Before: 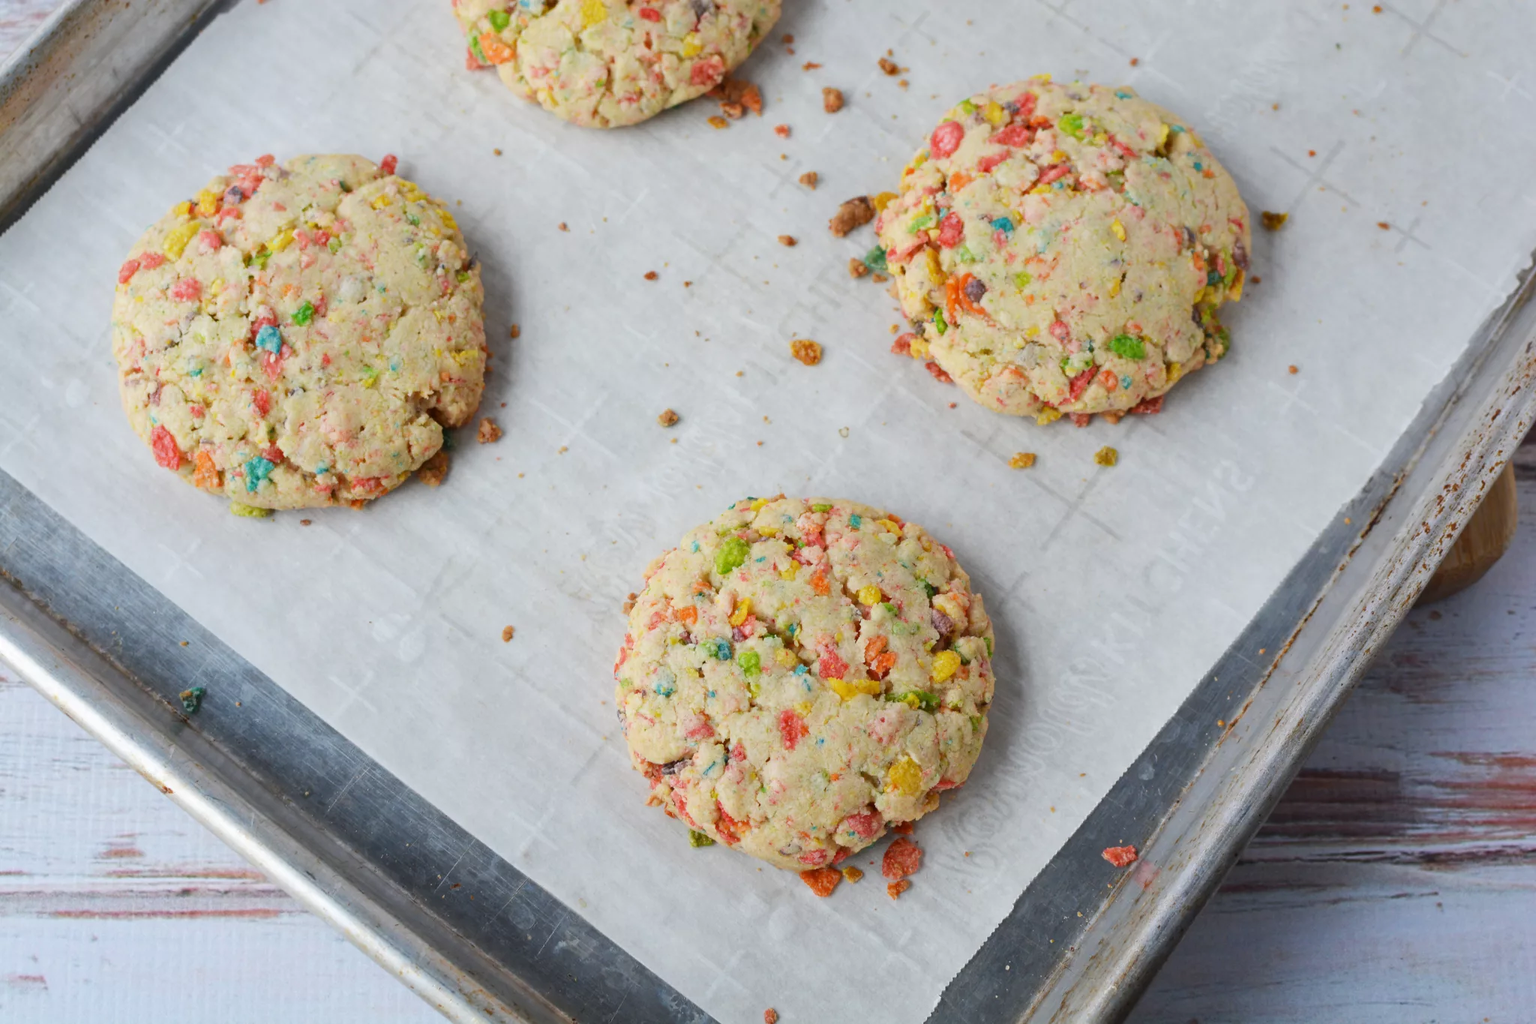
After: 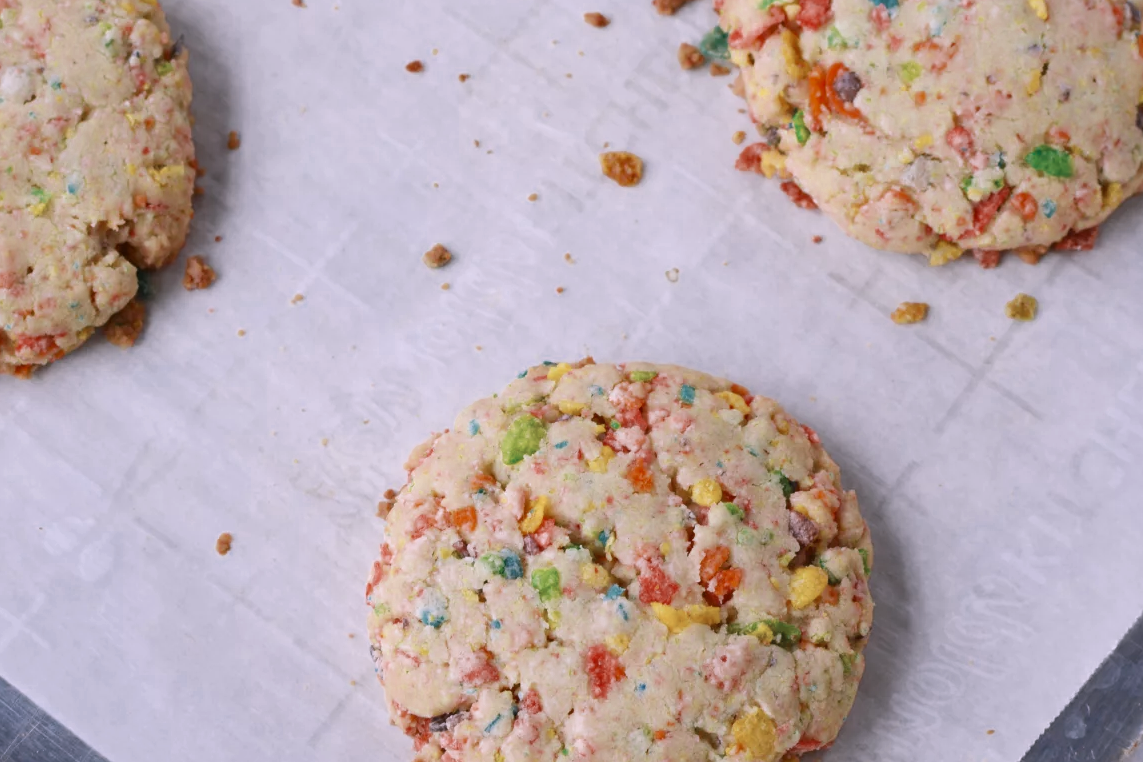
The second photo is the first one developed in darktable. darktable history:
white balance: red 1.066, blue 1.119
crop and rotate: left 22.13%, top 22.054%, right 22.026%, bottom 22.102%
color zones: curves: ch0 [(0, 0.5) (0.125, 0.4) (0.25, 0.5) (0.375, 0.4) (0.5, 0.4) (0.625, 0.35) (0.75, 0.35) (0.875, 0.5)]; ch1 [(0, 0.35) (0.125, 0.45) (0.25, 0.35) (0.375, 0.35) (0.5, 0.35) (0.625, 0.35) (0.75, 0.45) (0.875, 0.35)]; ch2 [(0, 0.6) (0.125, 0.5) (0.25, 0.5) (0.375, 0.6) (0.5, 0.6) (0.625, 0.5) (0.75, 0.5) (0.875, 0.5)]
